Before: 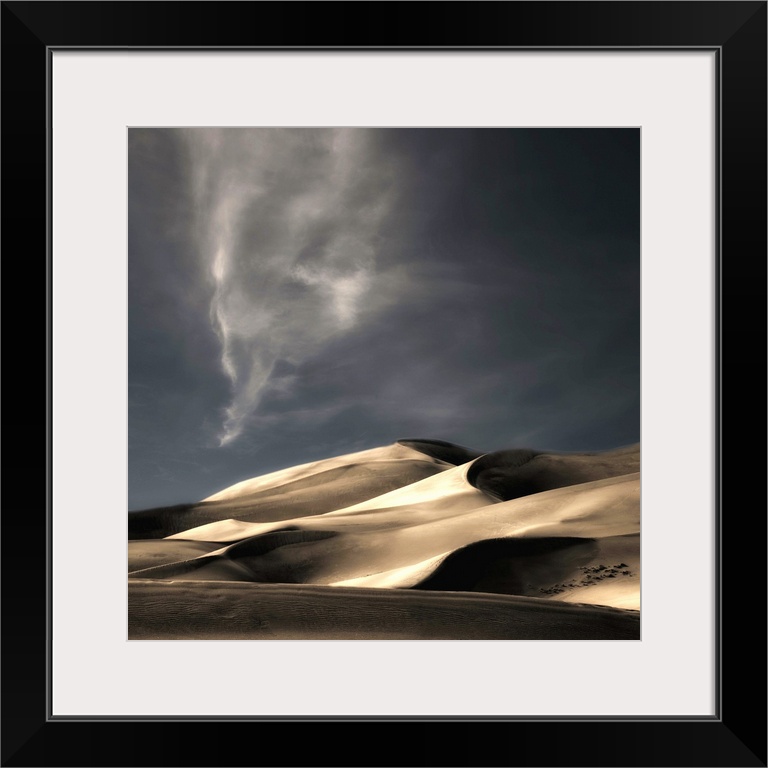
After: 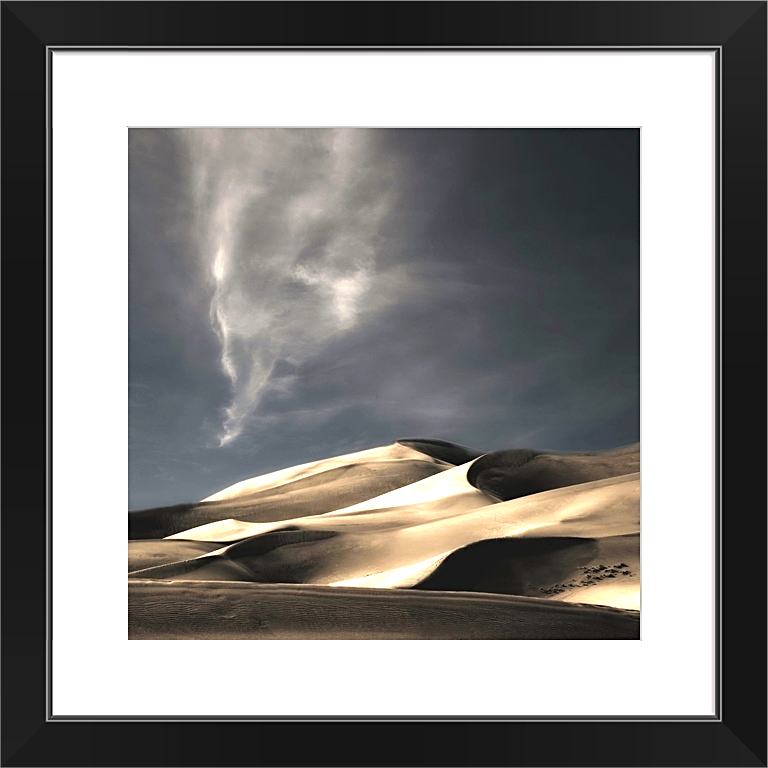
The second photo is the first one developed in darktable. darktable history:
exposure: black level correction -0.005, exposure 0.622 EV, compensate highlight preservation false
sharpen: on, module defaults
